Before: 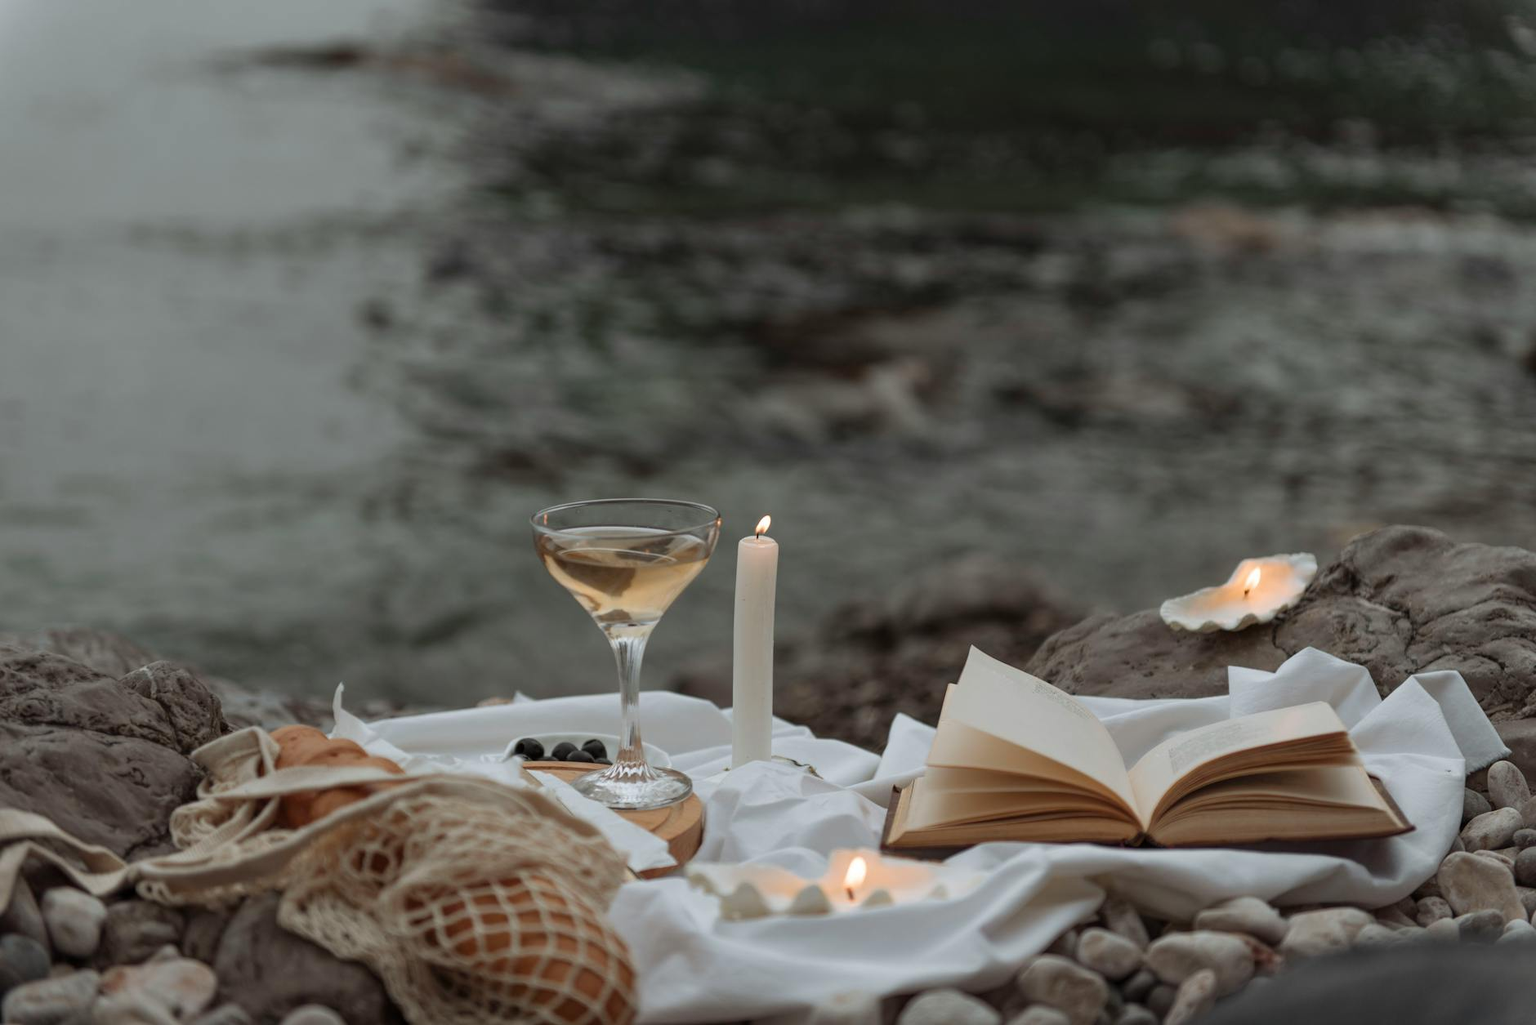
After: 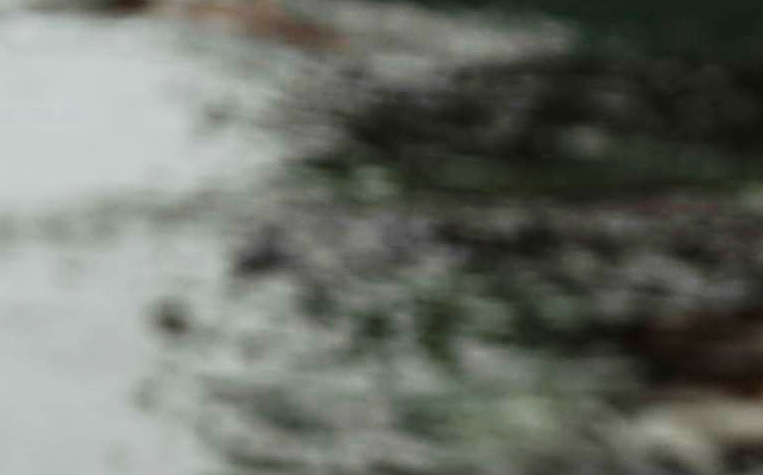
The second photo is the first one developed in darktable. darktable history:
sharpen: radius 3.119
crop: left 15.452%, top 5.459%, right 43.956%, bottom 56.62%
base curve: curves: ch0 [(0, 0) (0.007, 0.004) (0.027, 0.03) (0.046, 0.07) (0.207, 0.54) (0.442, 0.872) (0.673, 0.972) (1, 1)], preserve colors none
color zones: curves: ch0 [(0.25, 0.5) (0.636, 0.25) (0.75, 0.5)]
